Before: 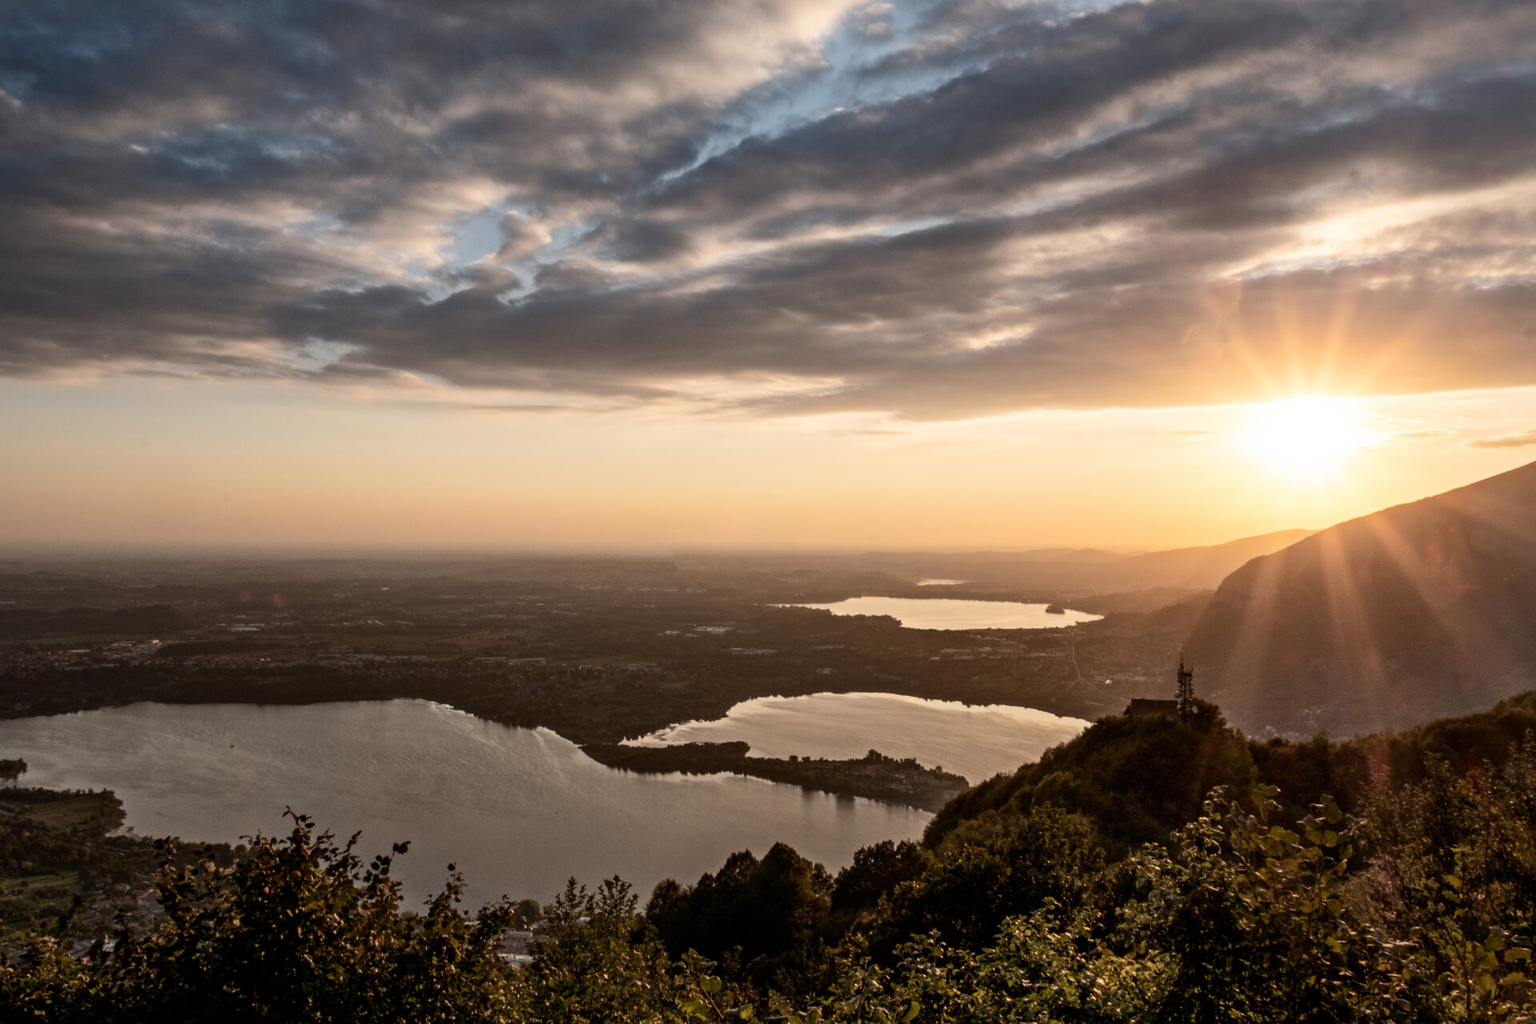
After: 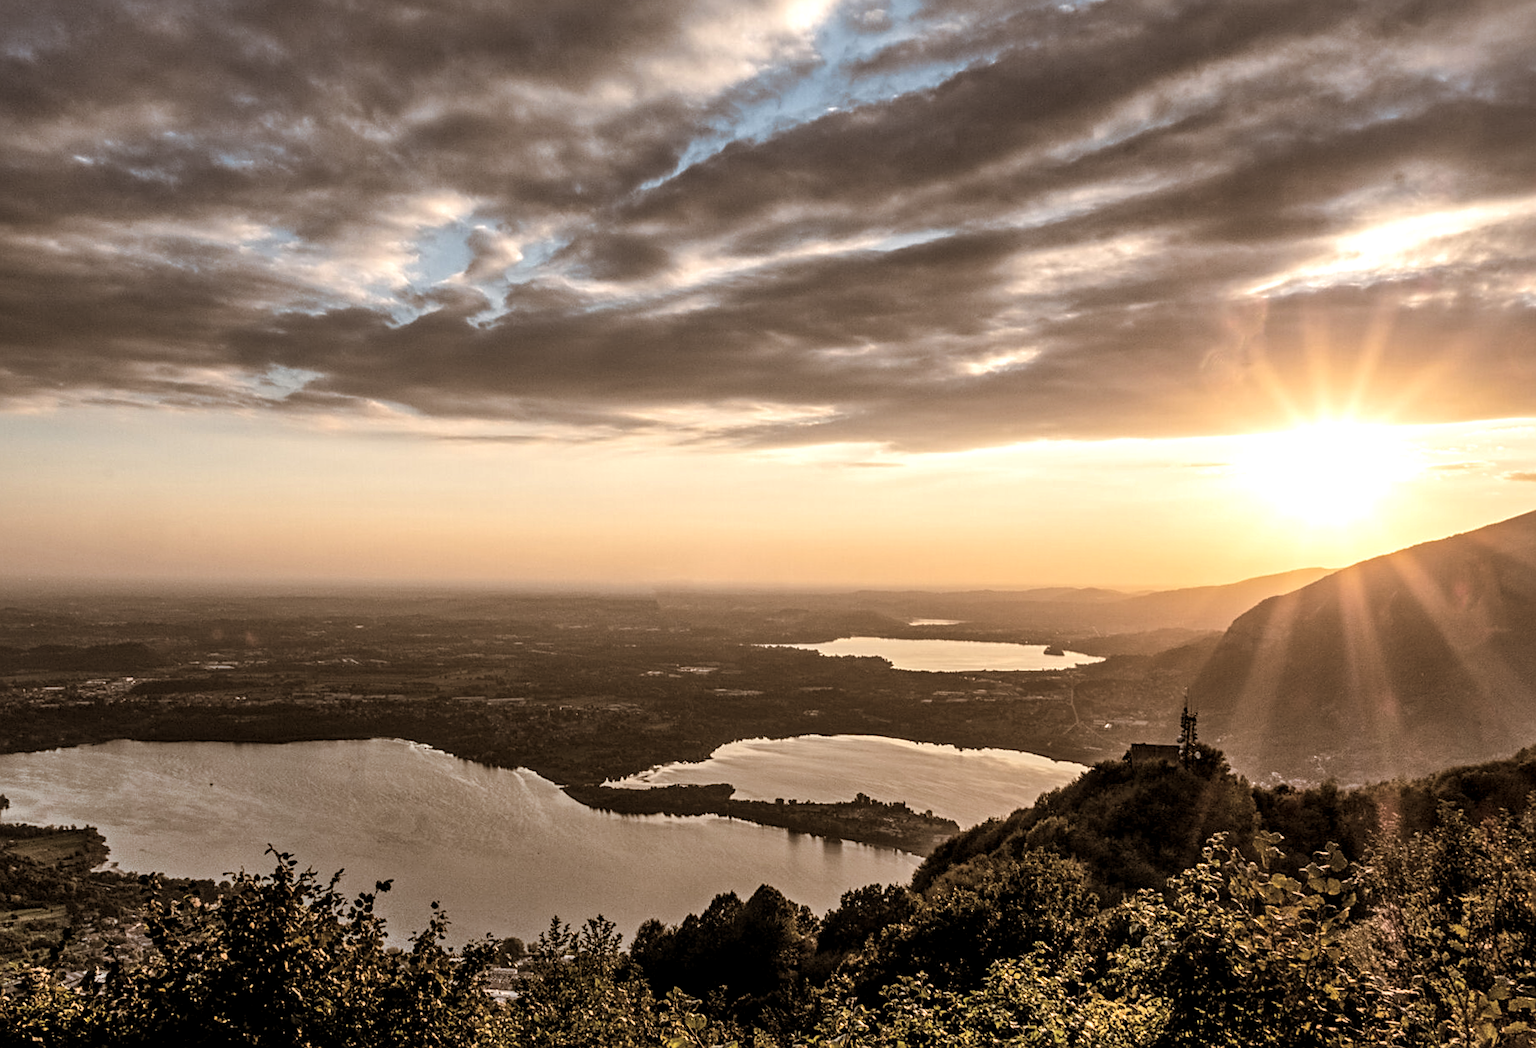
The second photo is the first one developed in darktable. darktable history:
rotate and perspective: rotation 0.074°, lens shift (vertical) 0.096, lens shift (horizontal) -0.041, crop left 0.043, crop right 0.952, crop top 0.024, crop bottom 0.979
exposure: black level correction 0, exposure 1.1 EV, compensate exposure bias true, compensate highlight preservation false
shadows and highlights: shadows 52.34, highlights -28.23, soften with gaussian
contrast brightness saturation: saturation -0.04
tone equalizer: on, module defaults
split-toning: shadows › hue 32.4°, shadows › saturation 0.51, highlights › hue 180°, highlights › saturation 0, balance -60.17, compress 55.19%
local contrast: highlights 61%, detail 143%, midtone range 0.428
sharpen: on, module defaults
